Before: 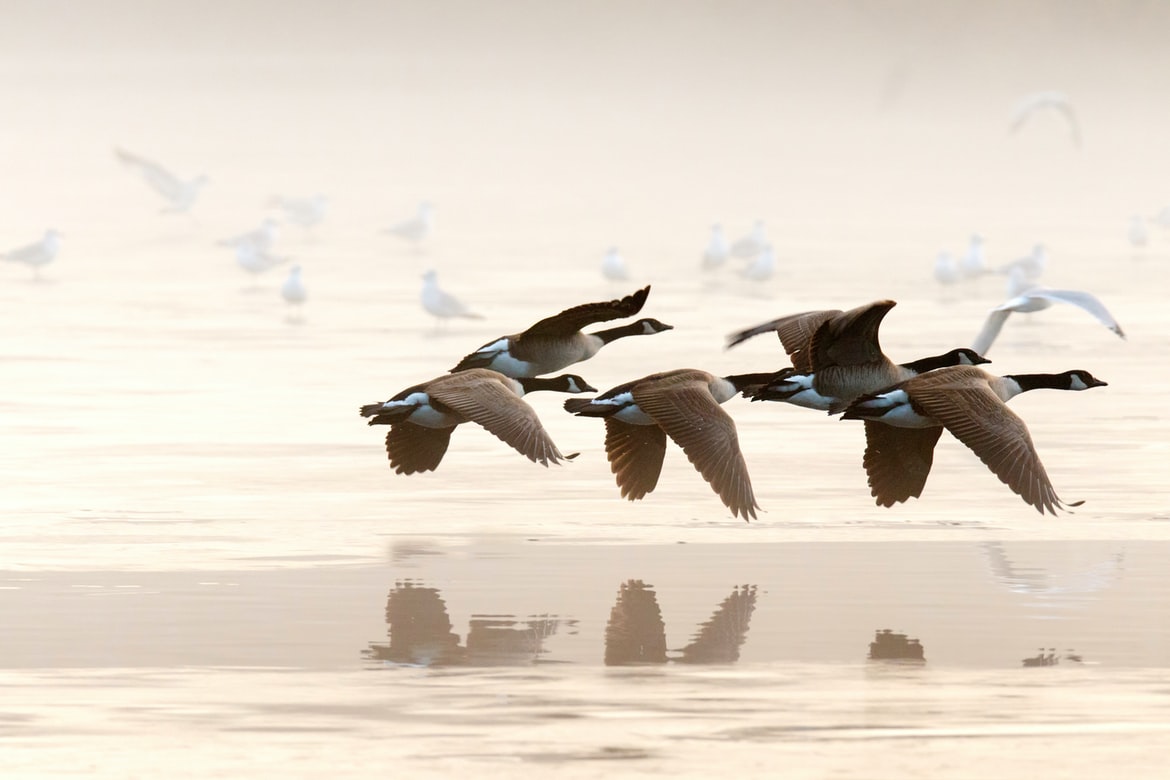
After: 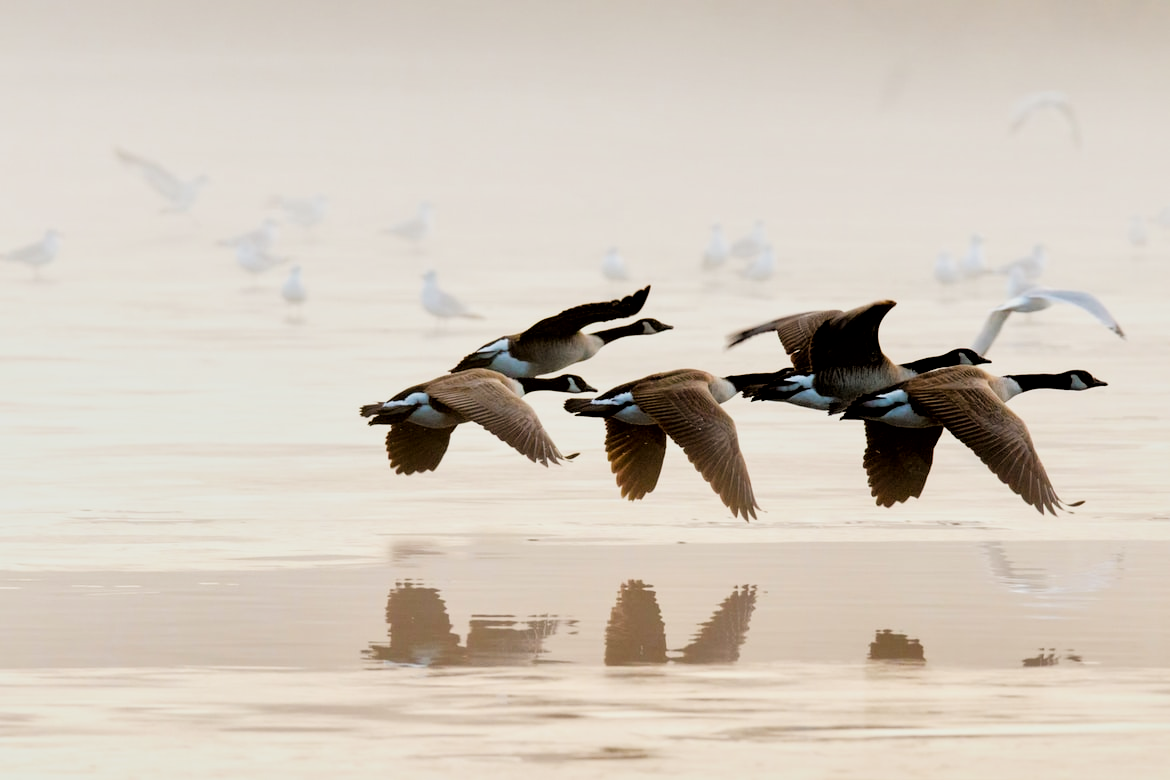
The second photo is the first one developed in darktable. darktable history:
filmic rgb: black relative exposure -5 EV, hardness 2.88, contrast 1.3, highlights saturation mix -30%
color balance rgb: perceptual saturation grading › global saturation 25%, global vibrance 20%
local contrast: mode bilateral grid, contrast 20, coarseness 50, detail 159%, midtone range 0.2
